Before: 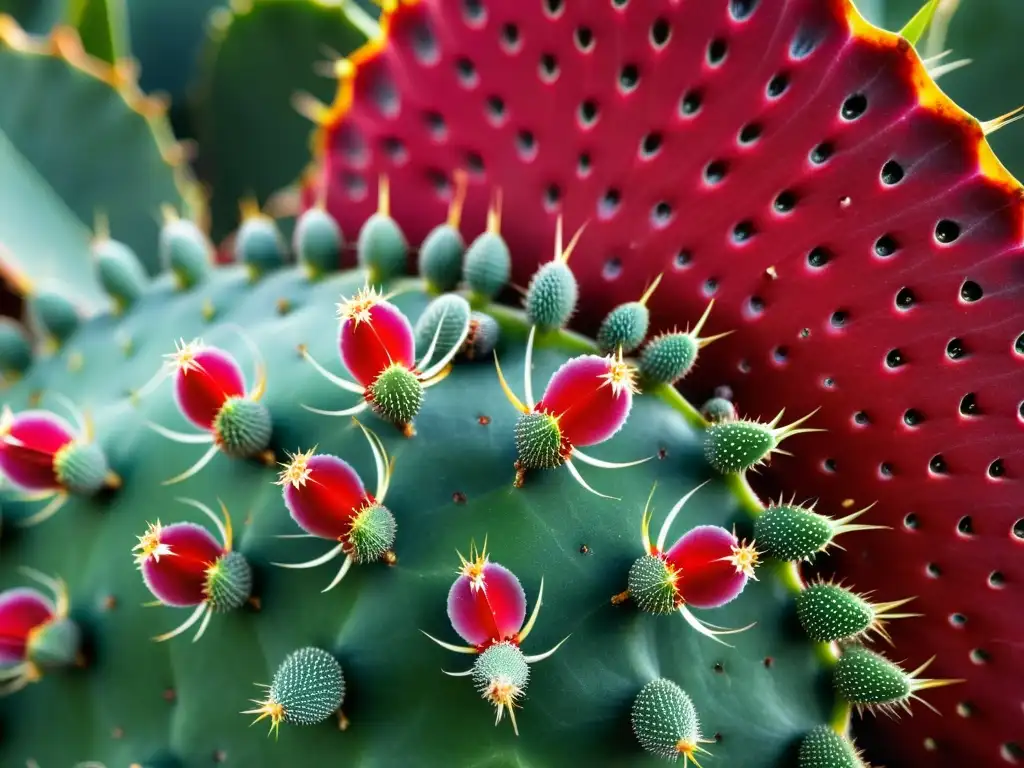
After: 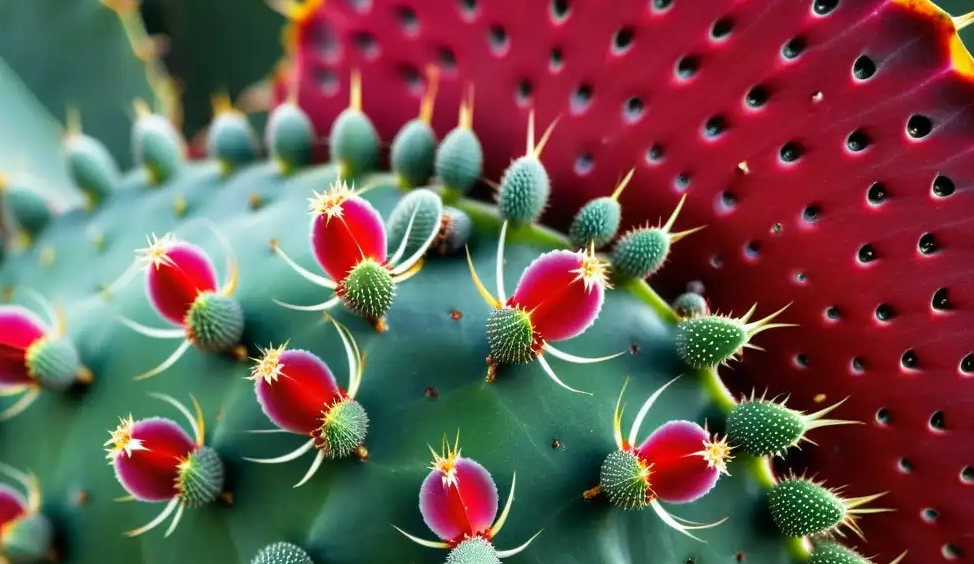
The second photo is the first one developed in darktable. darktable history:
crop and rotate: left 2.773%, top 13.744%, right 2.091%, bottom 12.719%
